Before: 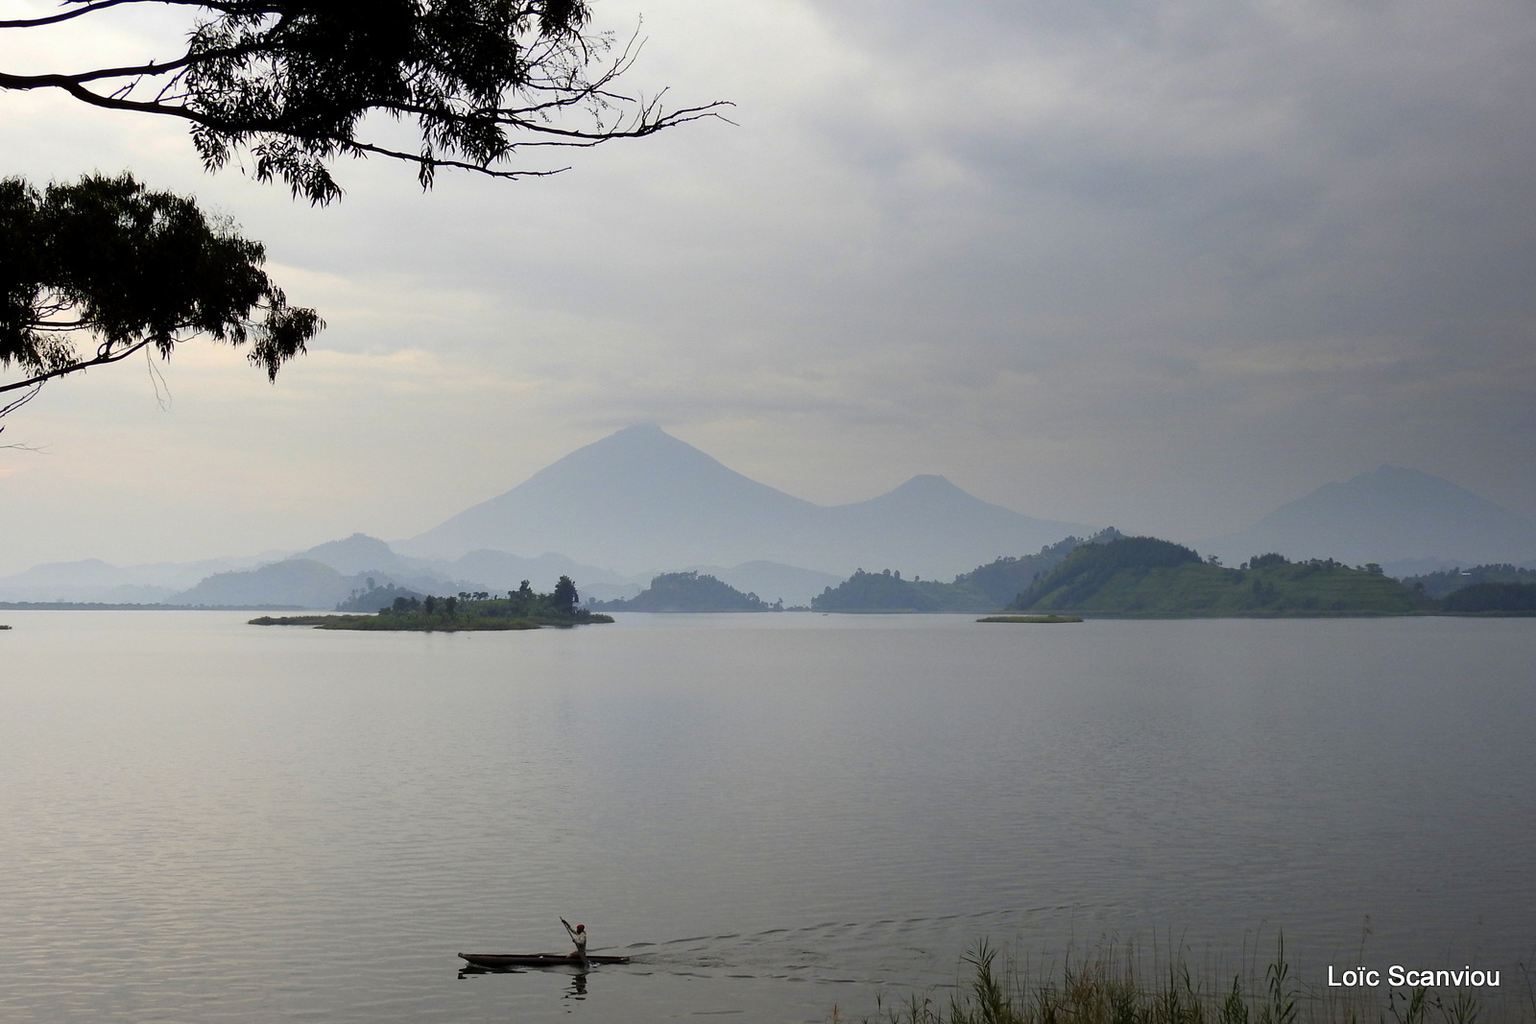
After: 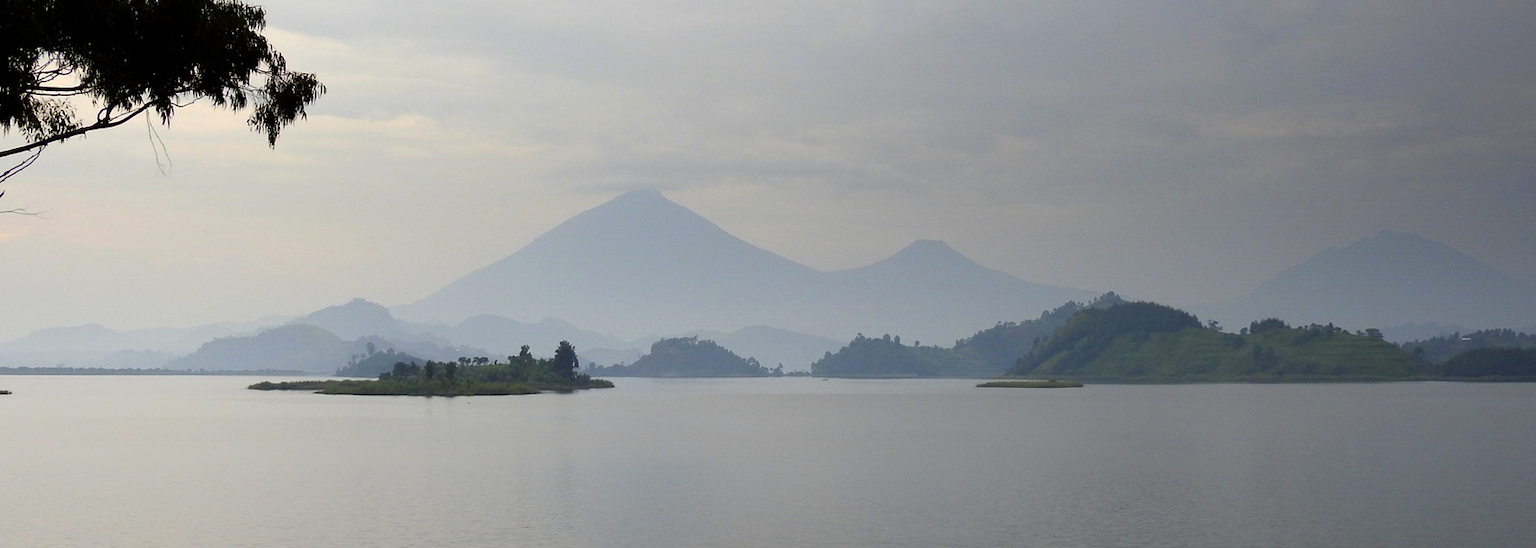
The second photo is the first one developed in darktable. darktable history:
crop and rotate: top 23.043%, bottom 23.437%
tone equalizer: on, module defaults
